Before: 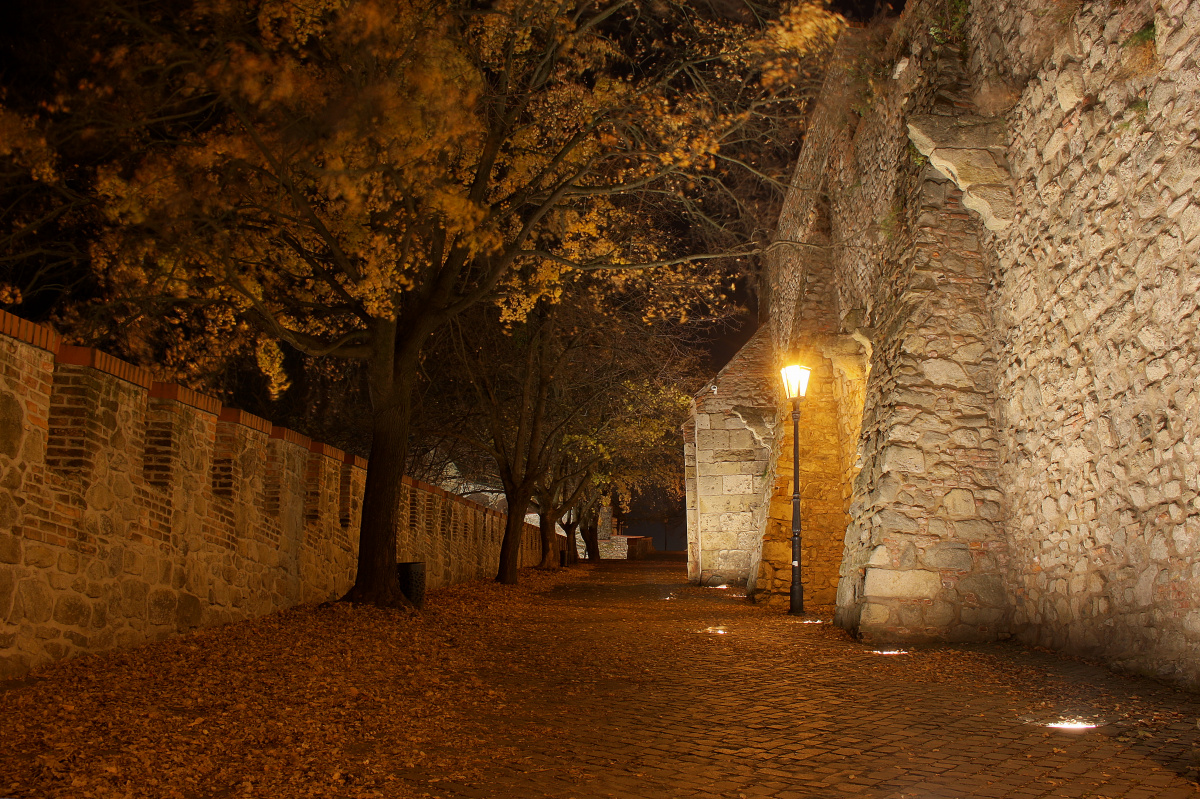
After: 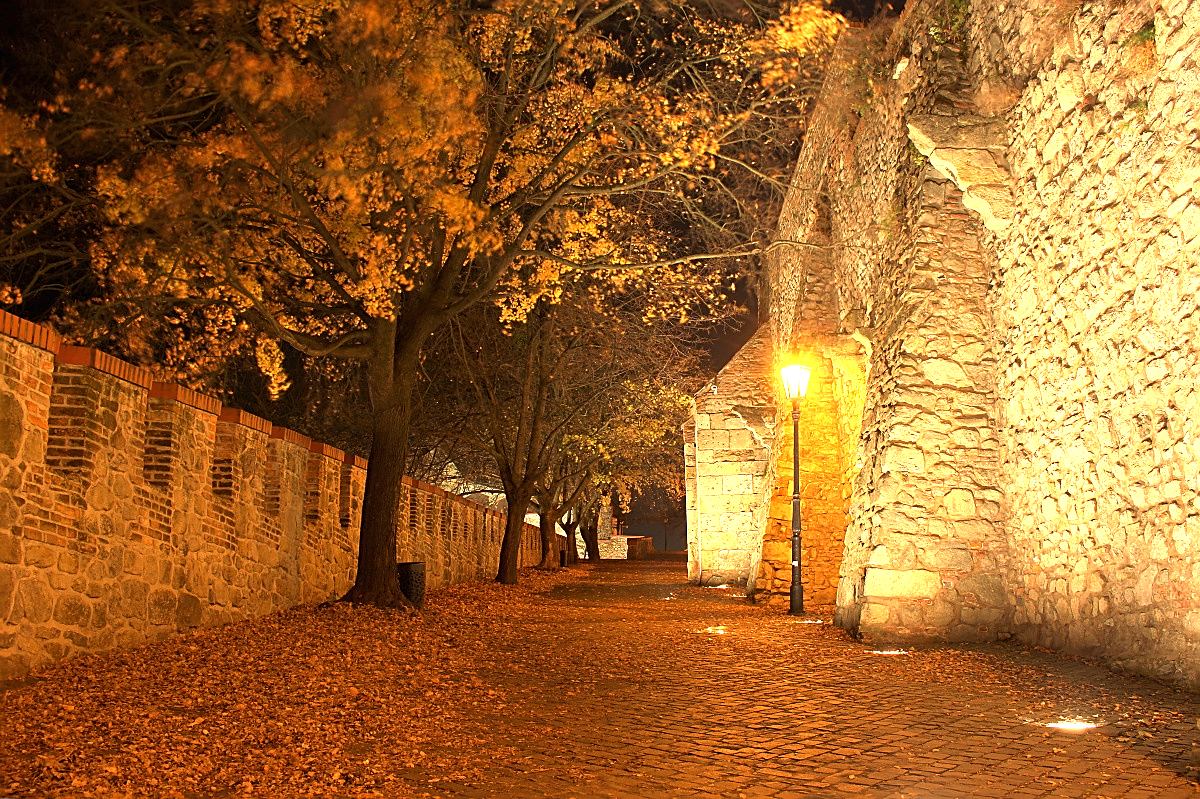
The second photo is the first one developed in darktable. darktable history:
sharpen: on, module defaults
white balance: red 1.08, blue 0.791
exposure: black level correction 0, exposure 1.5 EV, compensate exposure bias true, compensate highlight preservation false
